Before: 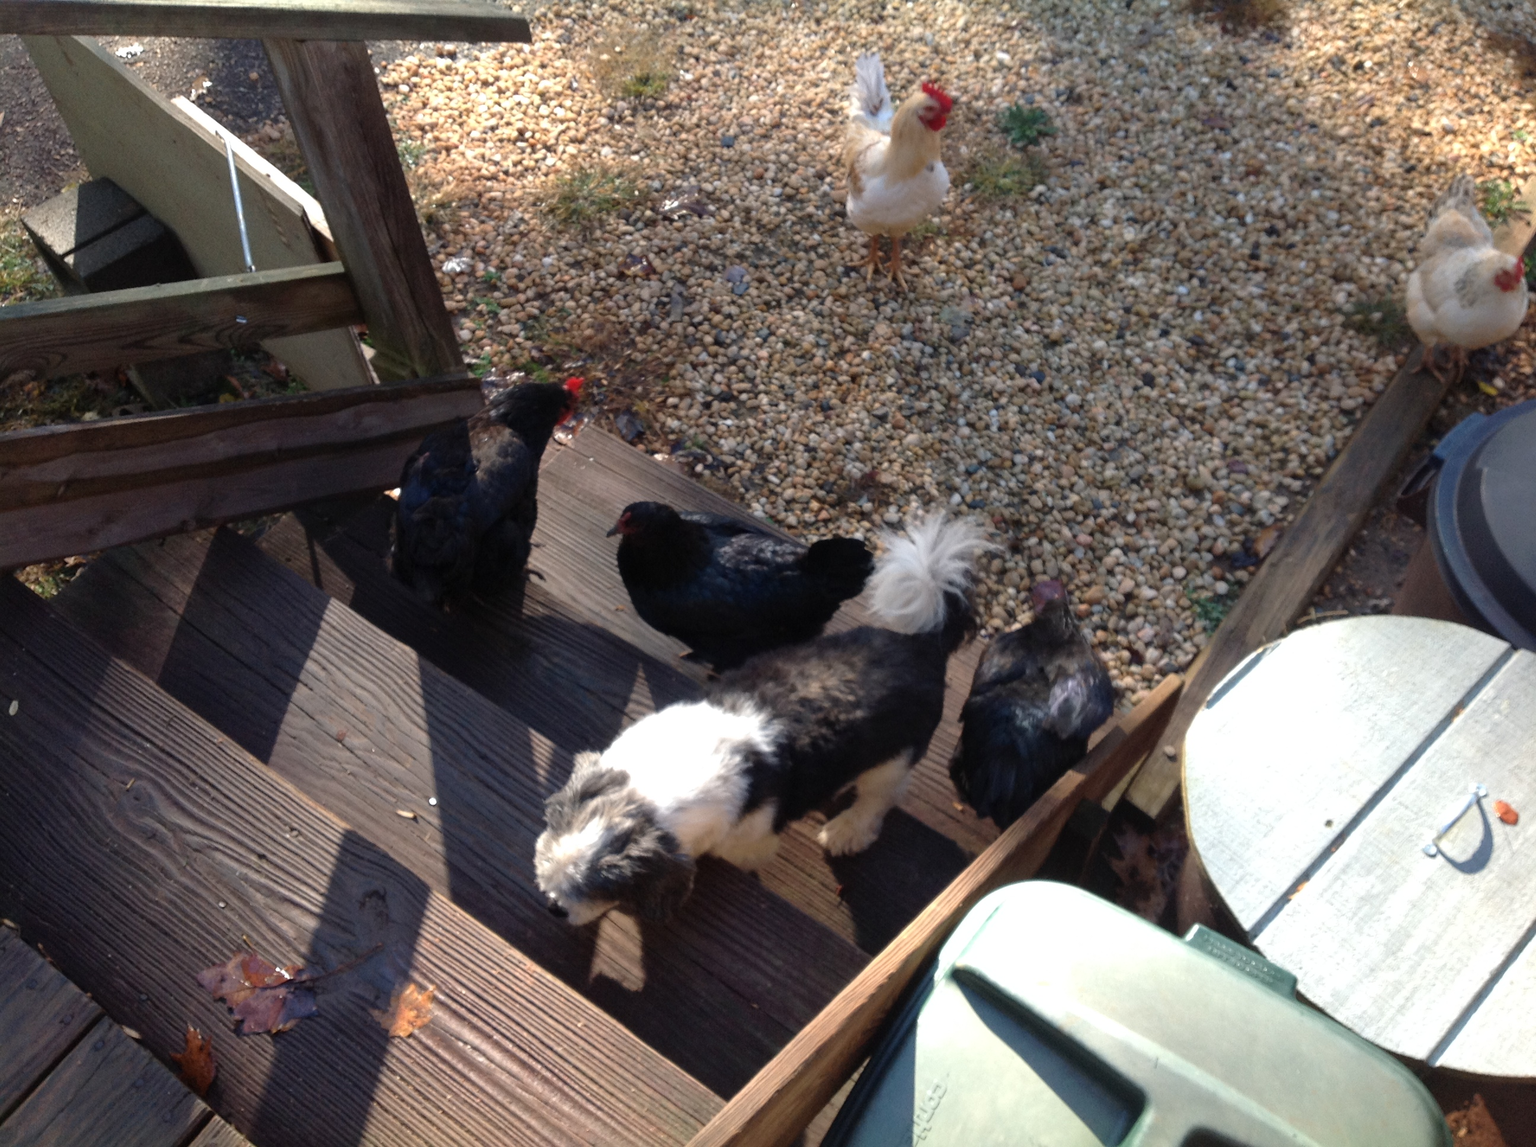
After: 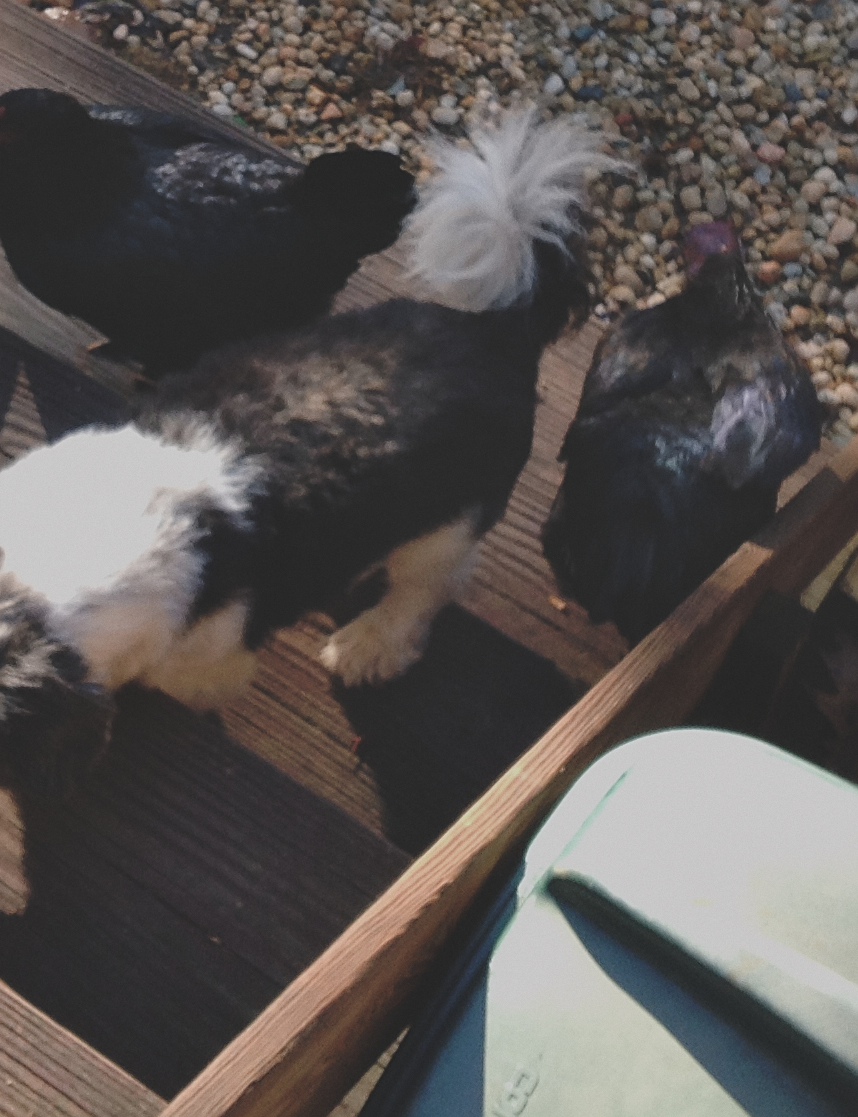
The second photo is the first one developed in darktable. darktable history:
filmic rgb: black relative exposure -7.65 EV, white relative exposure 4.56 EV, hardness 3.61
color balance rgb: shadows lift › chroma 1%, shadows lift › hue 113°, highlights gain › chroma 0.2%, highlights gain › hue 333°, perceptual saturation grading › global saturation 20%, perceptual saturation grading › highlights -50%, perceptual saturation grading › shadows 25%, contrast -10%
crop: left 40.878%, top 39.176%, right 25.993%, bottom 3.081%
shadows and highlights: shadows 37.27, highlights -28.18, soften with gaussian
grain: coarseness 0.09 ISO, strength 10%
rgb curve: curves: ch0 [(0, 0.186) (0.314, 0.284) (0.775, 0.708) (1, 1)], compensate middle gray true, preserve colors none
sharpen: on, module defaults
